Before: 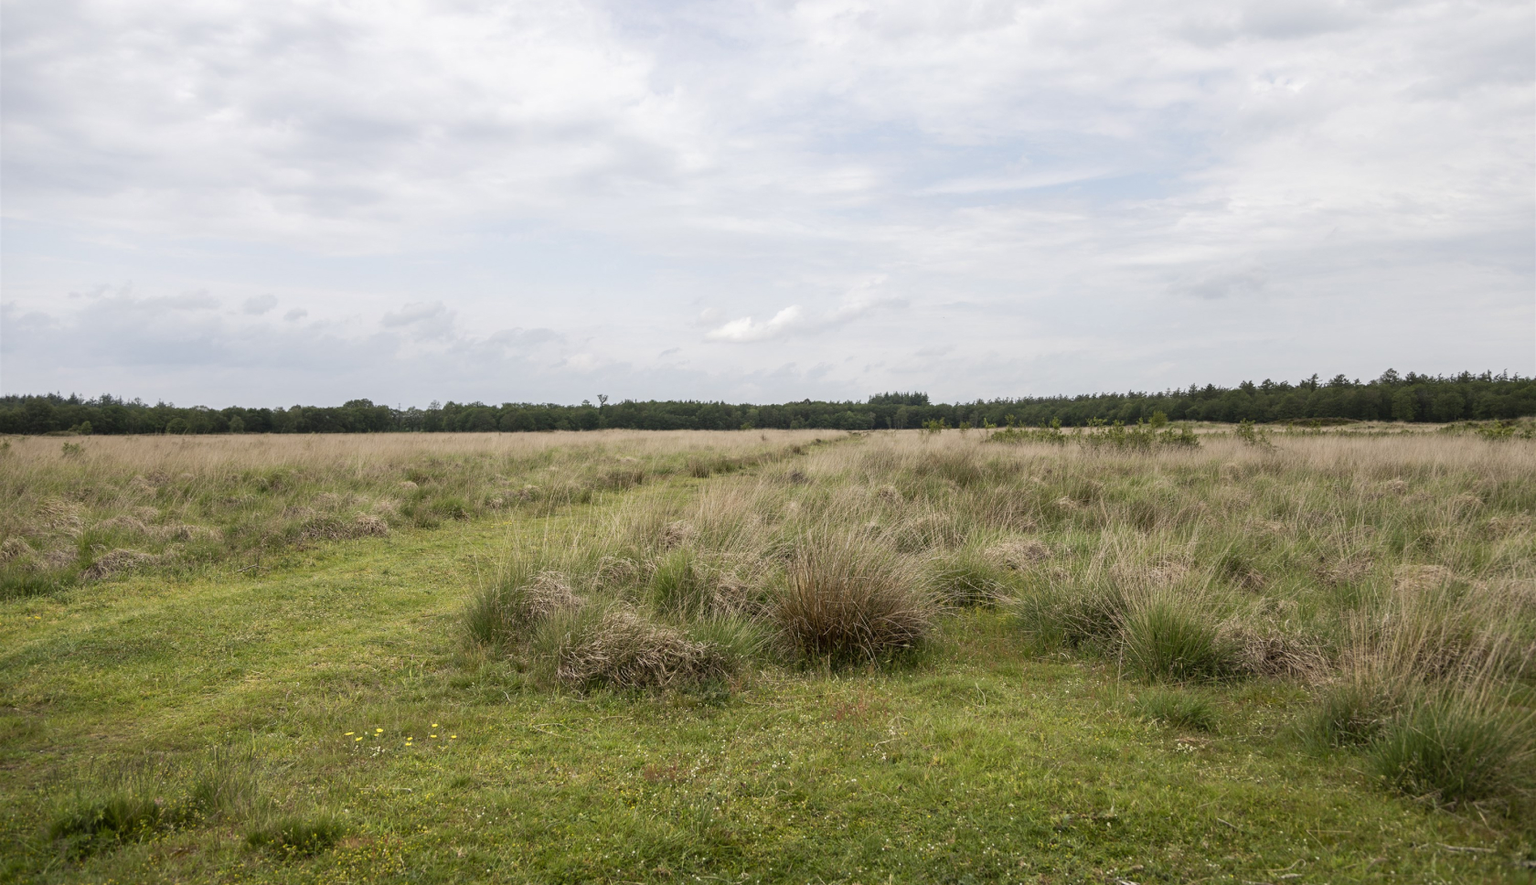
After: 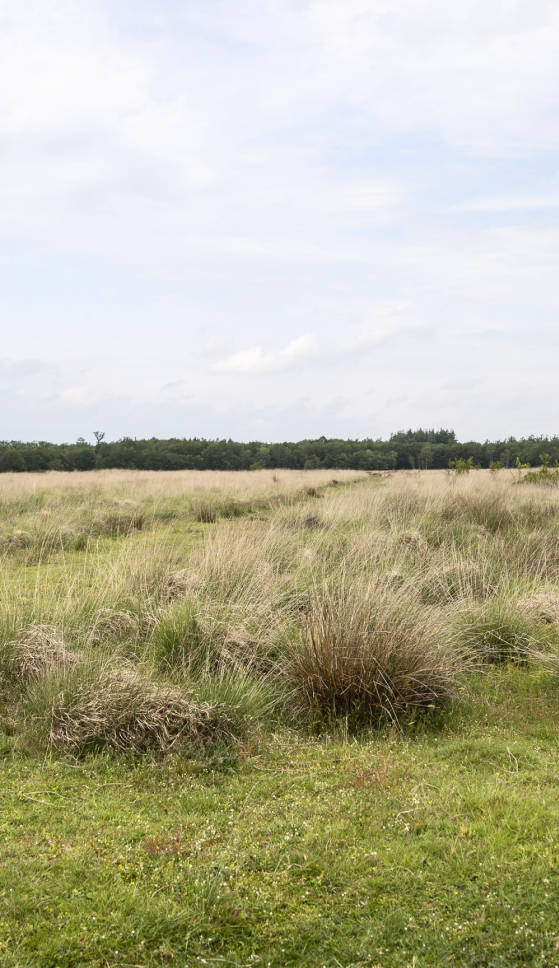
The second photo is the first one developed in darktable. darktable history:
crop: left 33.36%, right 33.36%
contrast brightness saturation: contrast 0.2, brightness 0.15, saturation 0.14
